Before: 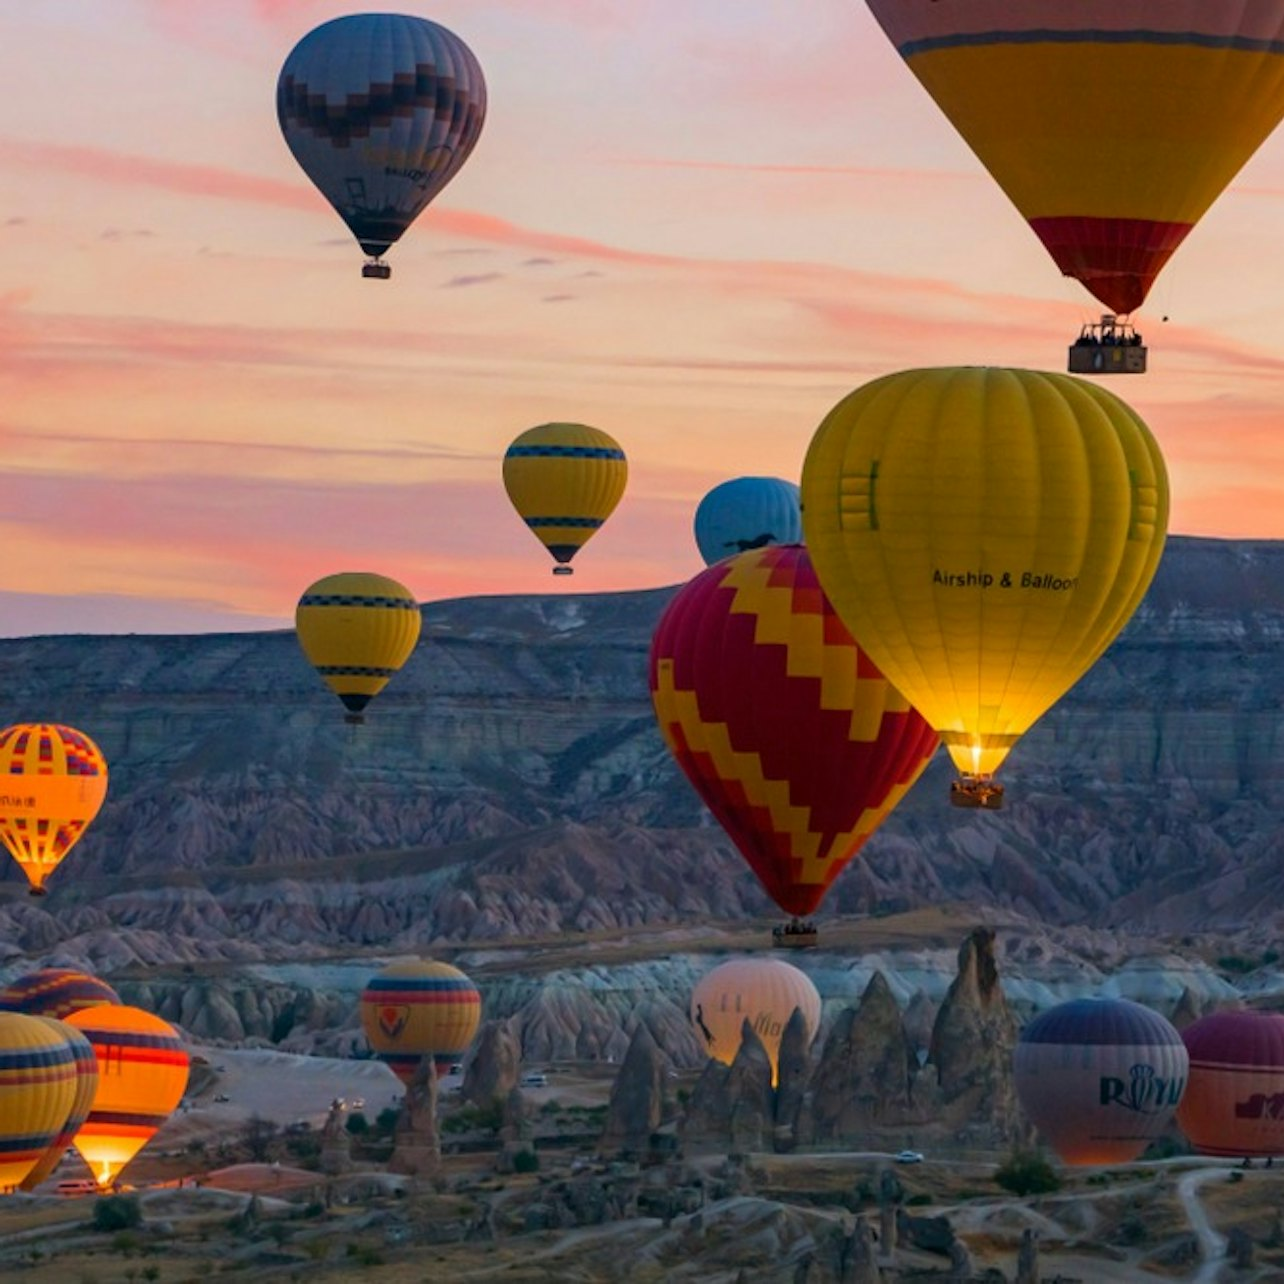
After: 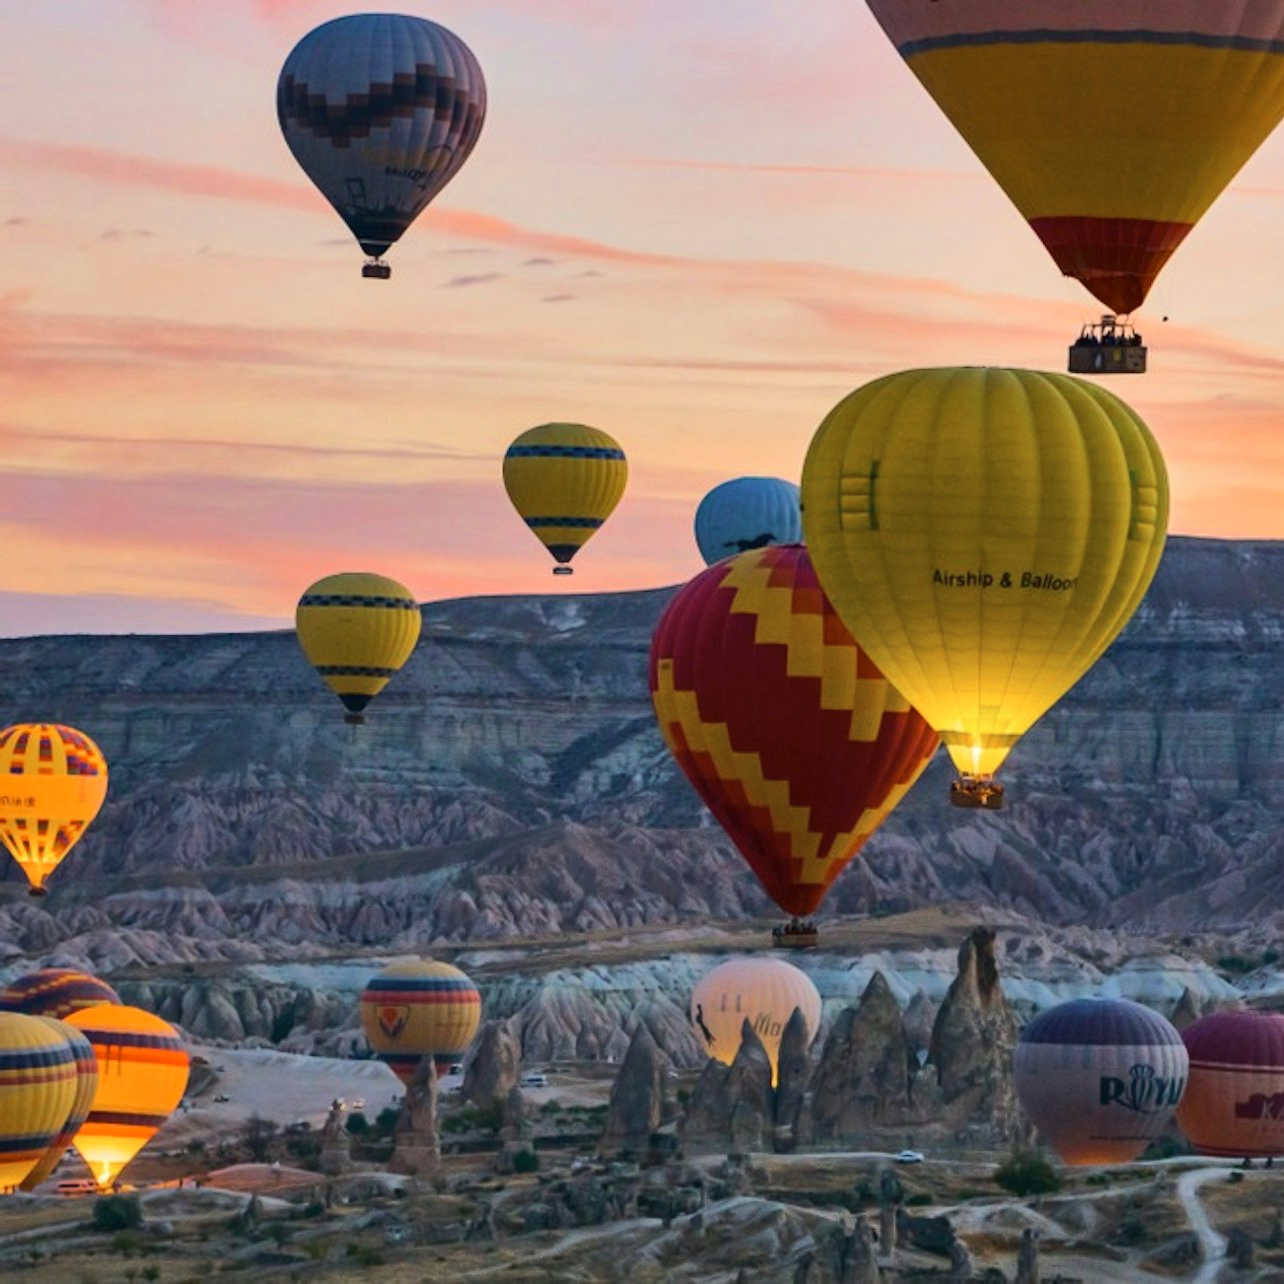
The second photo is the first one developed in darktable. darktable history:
shadows and highlights: shadows 47.42, highlights -42.62, soften with gaussian
tone curve: curves: ch0 [(0, 0) (0.003, 0.031) (0.011, 0.041) (0.025, 0.054) (0.044, 0.06) (0.069, 0.083) (0.1, 0.108) (0.136, 0.135) (0.177, 0.179) (0.224, 0.231) (0.277, 0.294) (0.335, 0.378) (0.399, 0.463) (0.468, 0.552) (0.543, 0.627) (0.623, 0.694) (0.709, 0.776) (0.801, 0.849) (0.898, 0.905) (1, 1)]
color zones: curves: ch1 [(0.113, 0.438) (0.75, 0.5)]; ch2 [(0.12, 0.526) (0.75, 0.5)]
